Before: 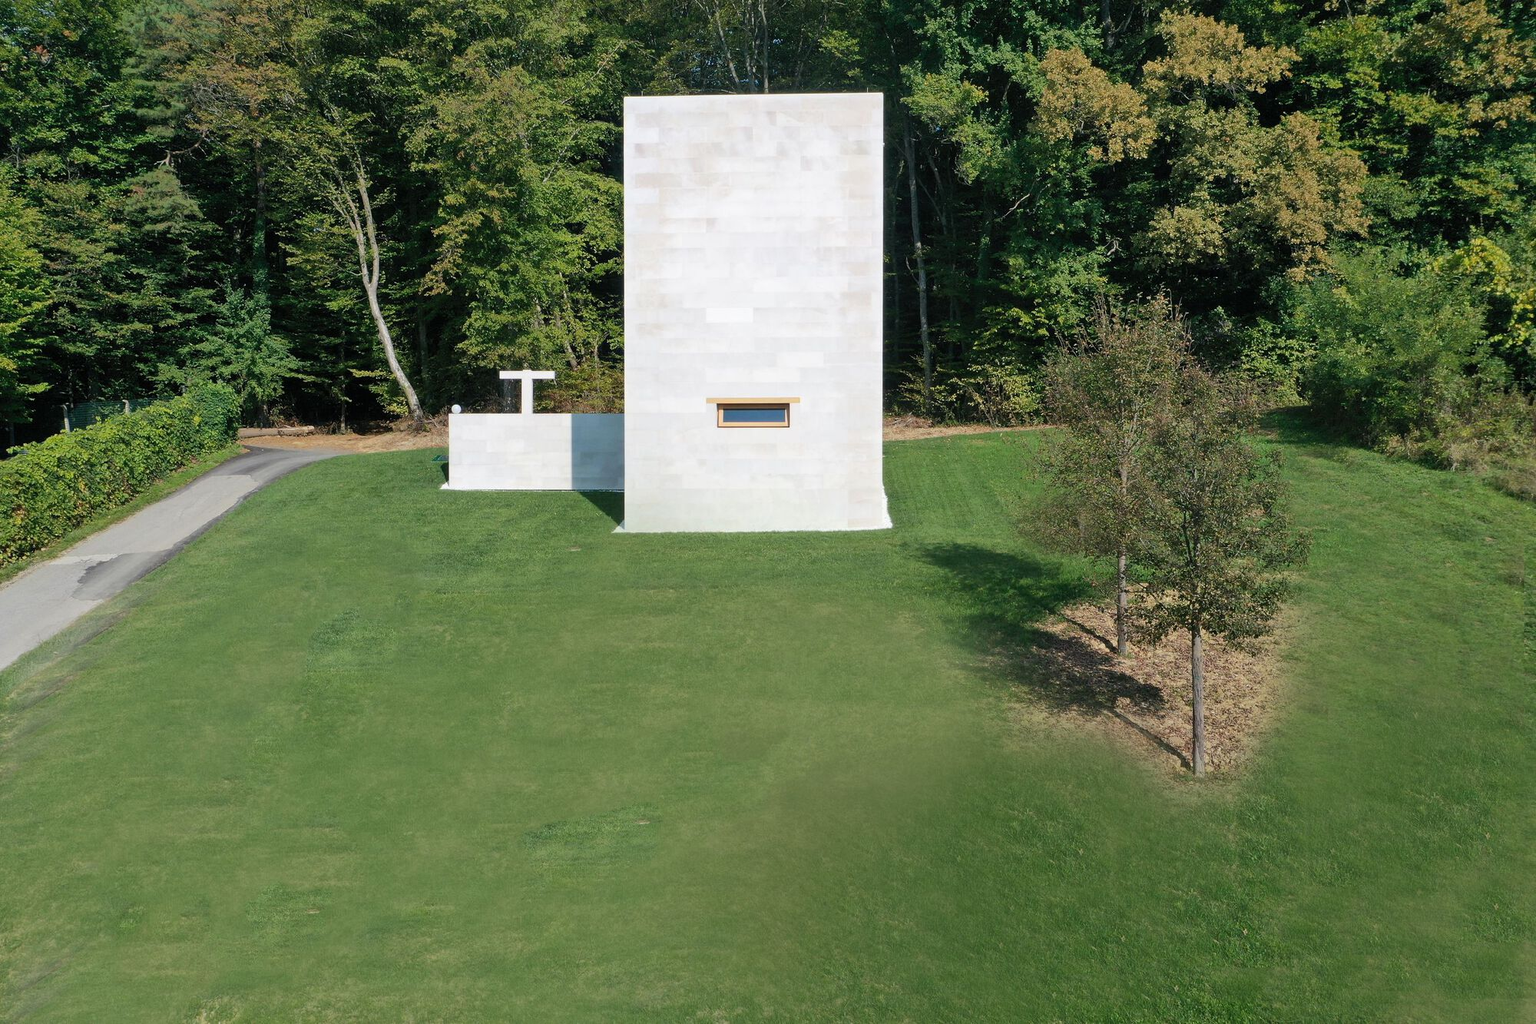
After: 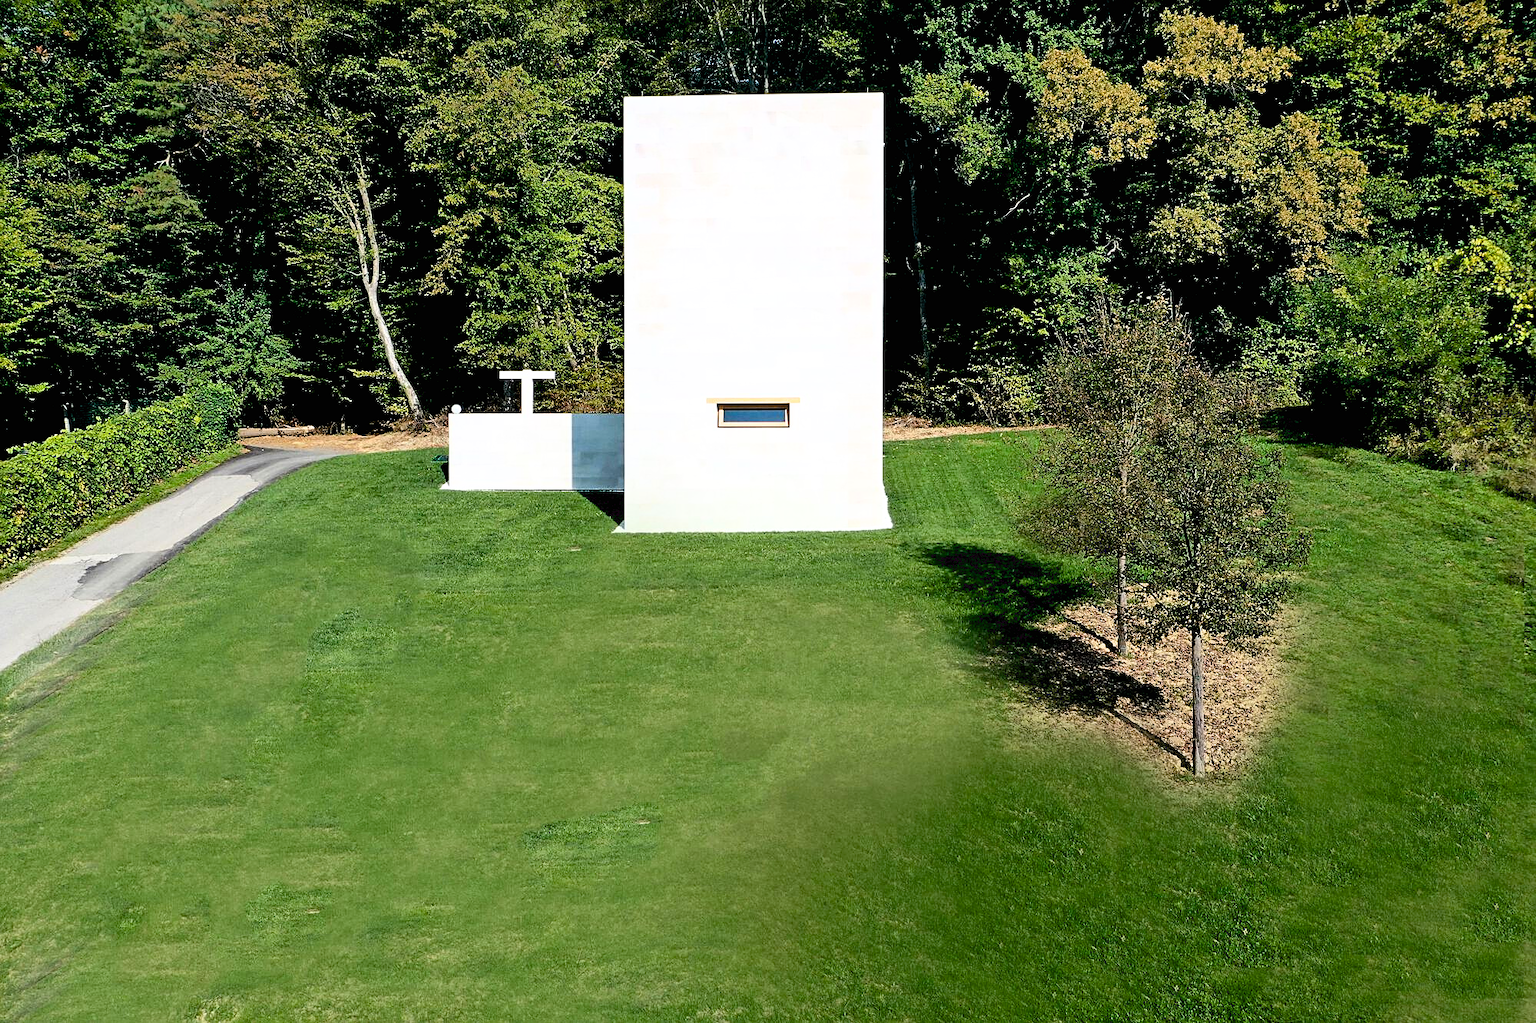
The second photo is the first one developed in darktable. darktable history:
sharpen: amount 0.496
filmic rgb: black relative exposure -8.02 EV, white relative exposure 2.2 EV, hardness 6.9, contrast in shadows safe
contrast brightness saturation: contrast 0.196, brightness 0.159, saturation 0.218
exposure: black level correction 0.03, exposure -0.076 EV, compensate highlight preservation false
